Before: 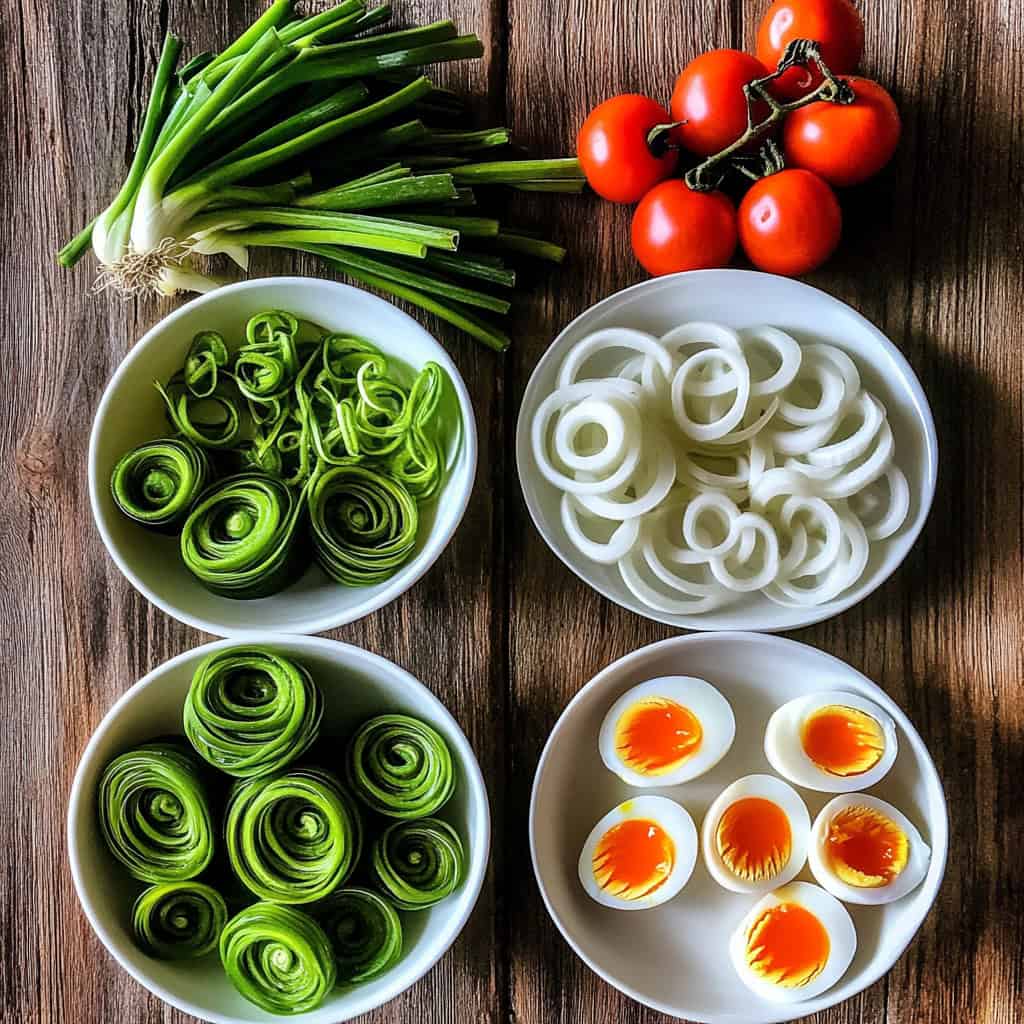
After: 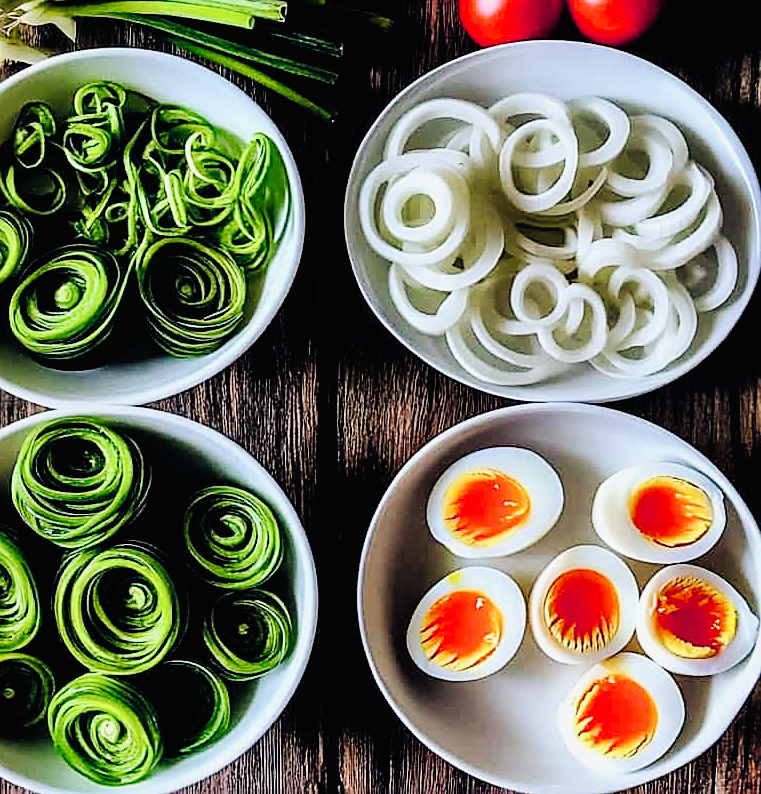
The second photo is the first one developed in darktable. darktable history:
filmic rgb: black relative exposure -4.01 EV, white relative exposure 3 EV, hardness 3.02, contrast 1.39
tone curve: curves: ch0 [(0, 0.01) (0.037, 0.032) (0.131, 0.108) (0.275, 0.256) (0.483, 0.512) (0.61, 0.665) (0.696, 0.742) (0.792, 0.819) (0.911, 0.925) (0.997, 0.995)]; ch1 [(0, 0) (0.308, 0.29) (0.425, 0.411) (0.492, 0.488) (0.507, 0.503) (0.53, 0.532) (0.573, 0.586) (0.683, 0.702) (0.746, 0.77) (1, 1)]; ch2 [(0, 0) (0.246, 0.233) (0.36, 0.352) (0.415, 0.415) (0.485, 0.487) (0.502, 0.504) (0.525, 0.518) (0.539, 0.539) (0.587, 0.594) (0.636, 0.652) (0.711, 0.729) (0.845, 0.855) (0.998, 0.977)], preserve colors none
color balance rgb: shadows lift › hue 86.42°, global offset › luminance -0.275%, global offset › chroma 0.302%, global offset › hue 258.66°, perceptual saturation grading › global saturation 20%, perceptual saturation grading › highlights -24.859%, perceptual saturation grading › shadows 26.029%, global vibrance 20%
crop: left 16.868%, top 22.448%, right 8.745%
sharpen: on, module defaults
